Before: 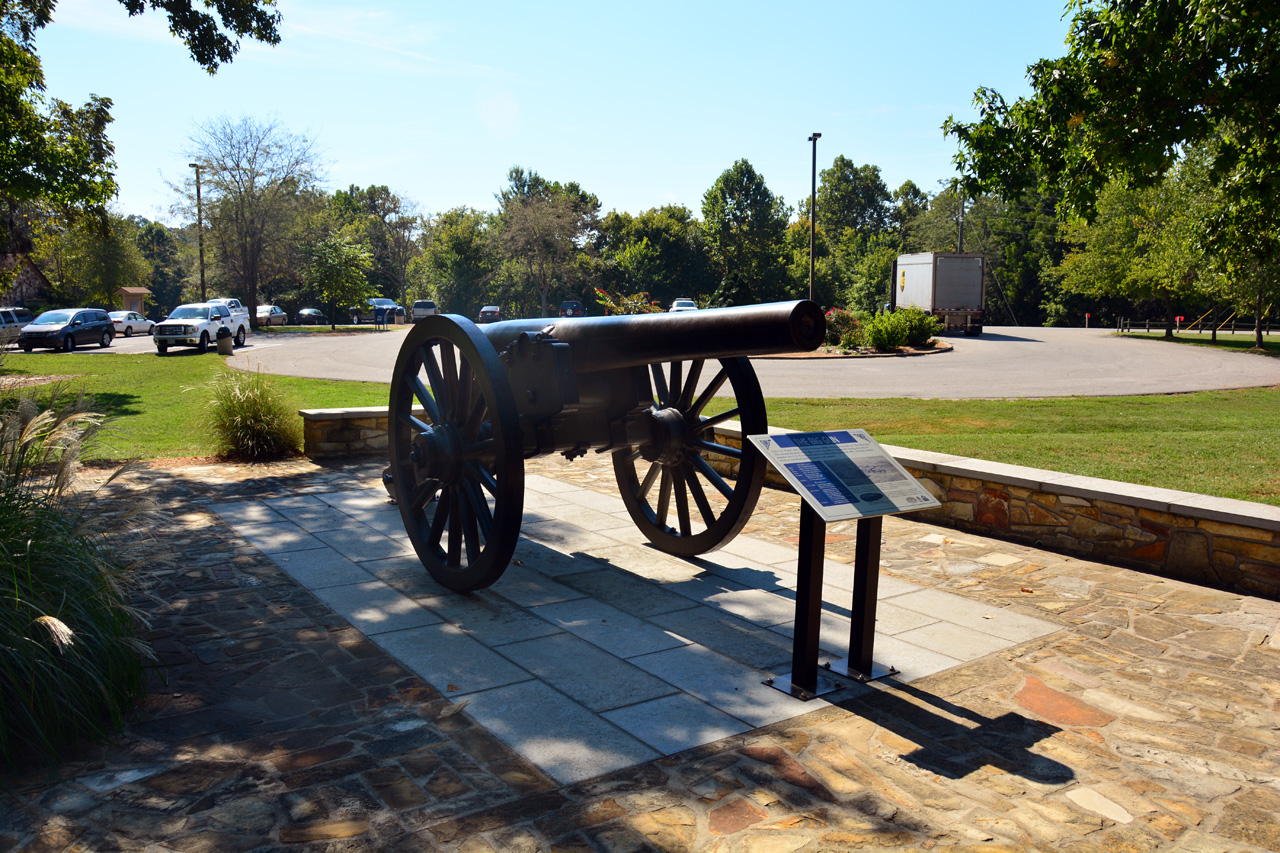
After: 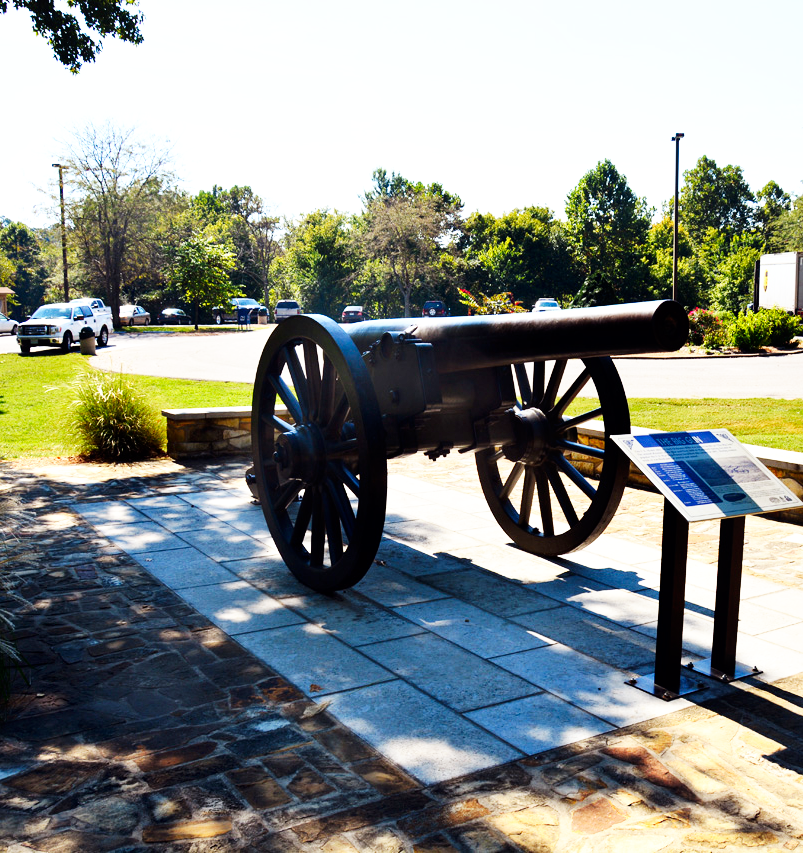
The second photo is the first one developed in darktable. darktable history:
crop: left 10.75%, right 26.444%
base curve: curves: ch0 [(0, 0) (0.007, 0.004) (0.027, 0.03) (0.046, 0.07) (0.207, 0.54) (0.442, 0.872) (0.673, 0.972) (1, 1)], preserve colors none
local contrast: mode bilateral grid, contrast 20, coarseness 50, detail 119%, midtone range 0.2
